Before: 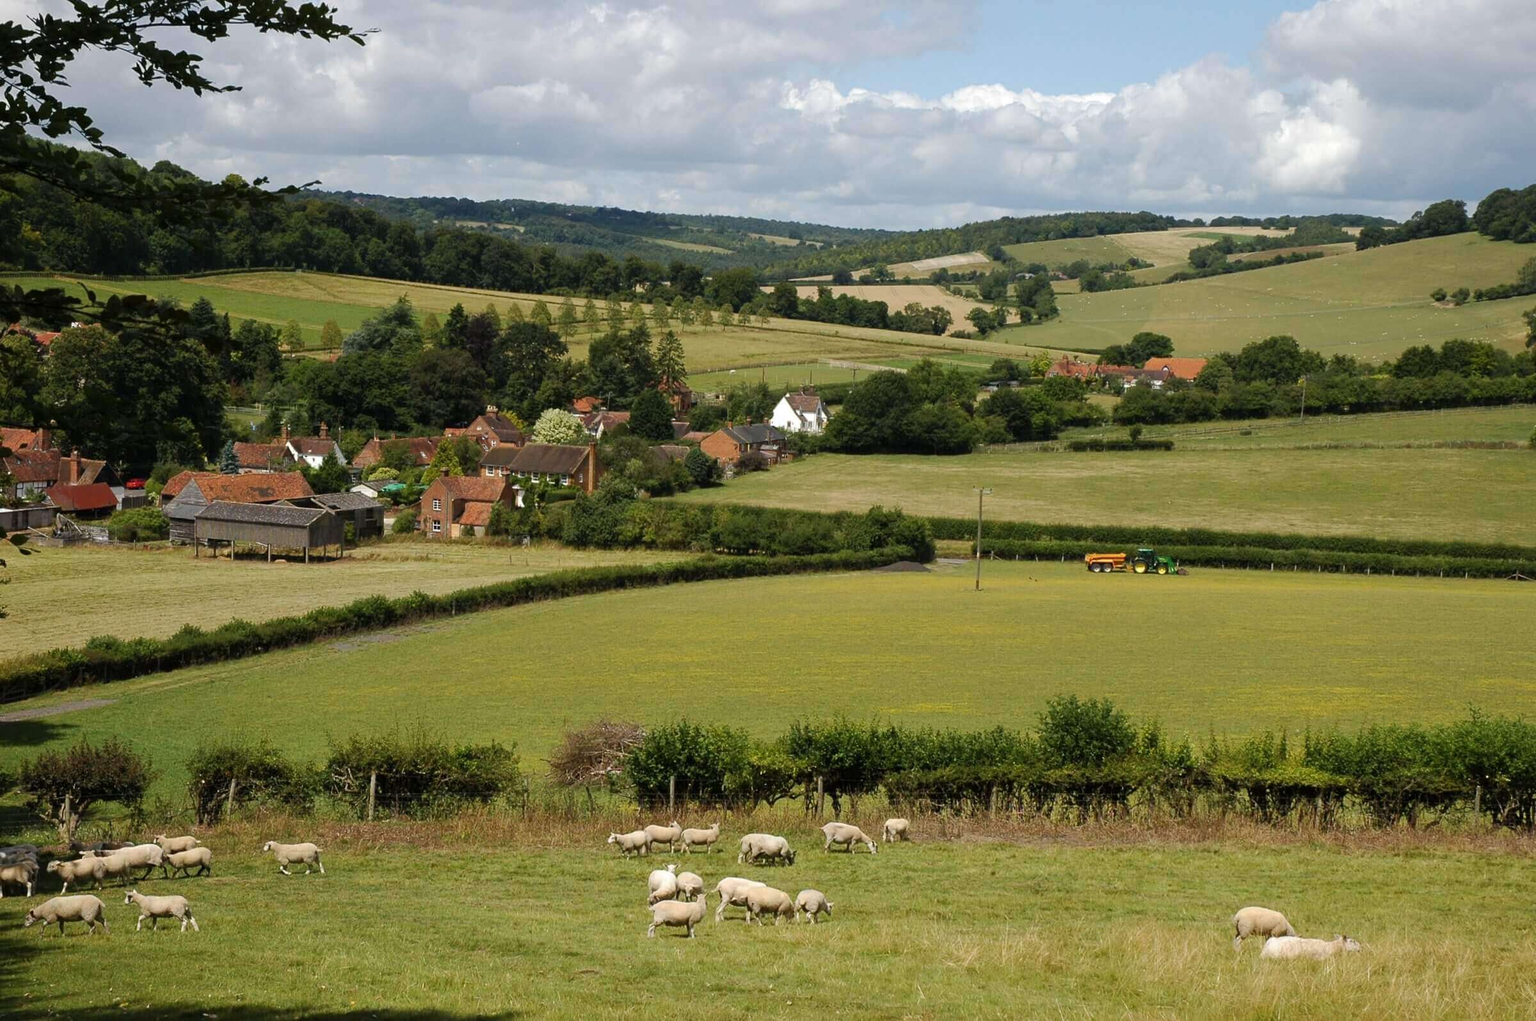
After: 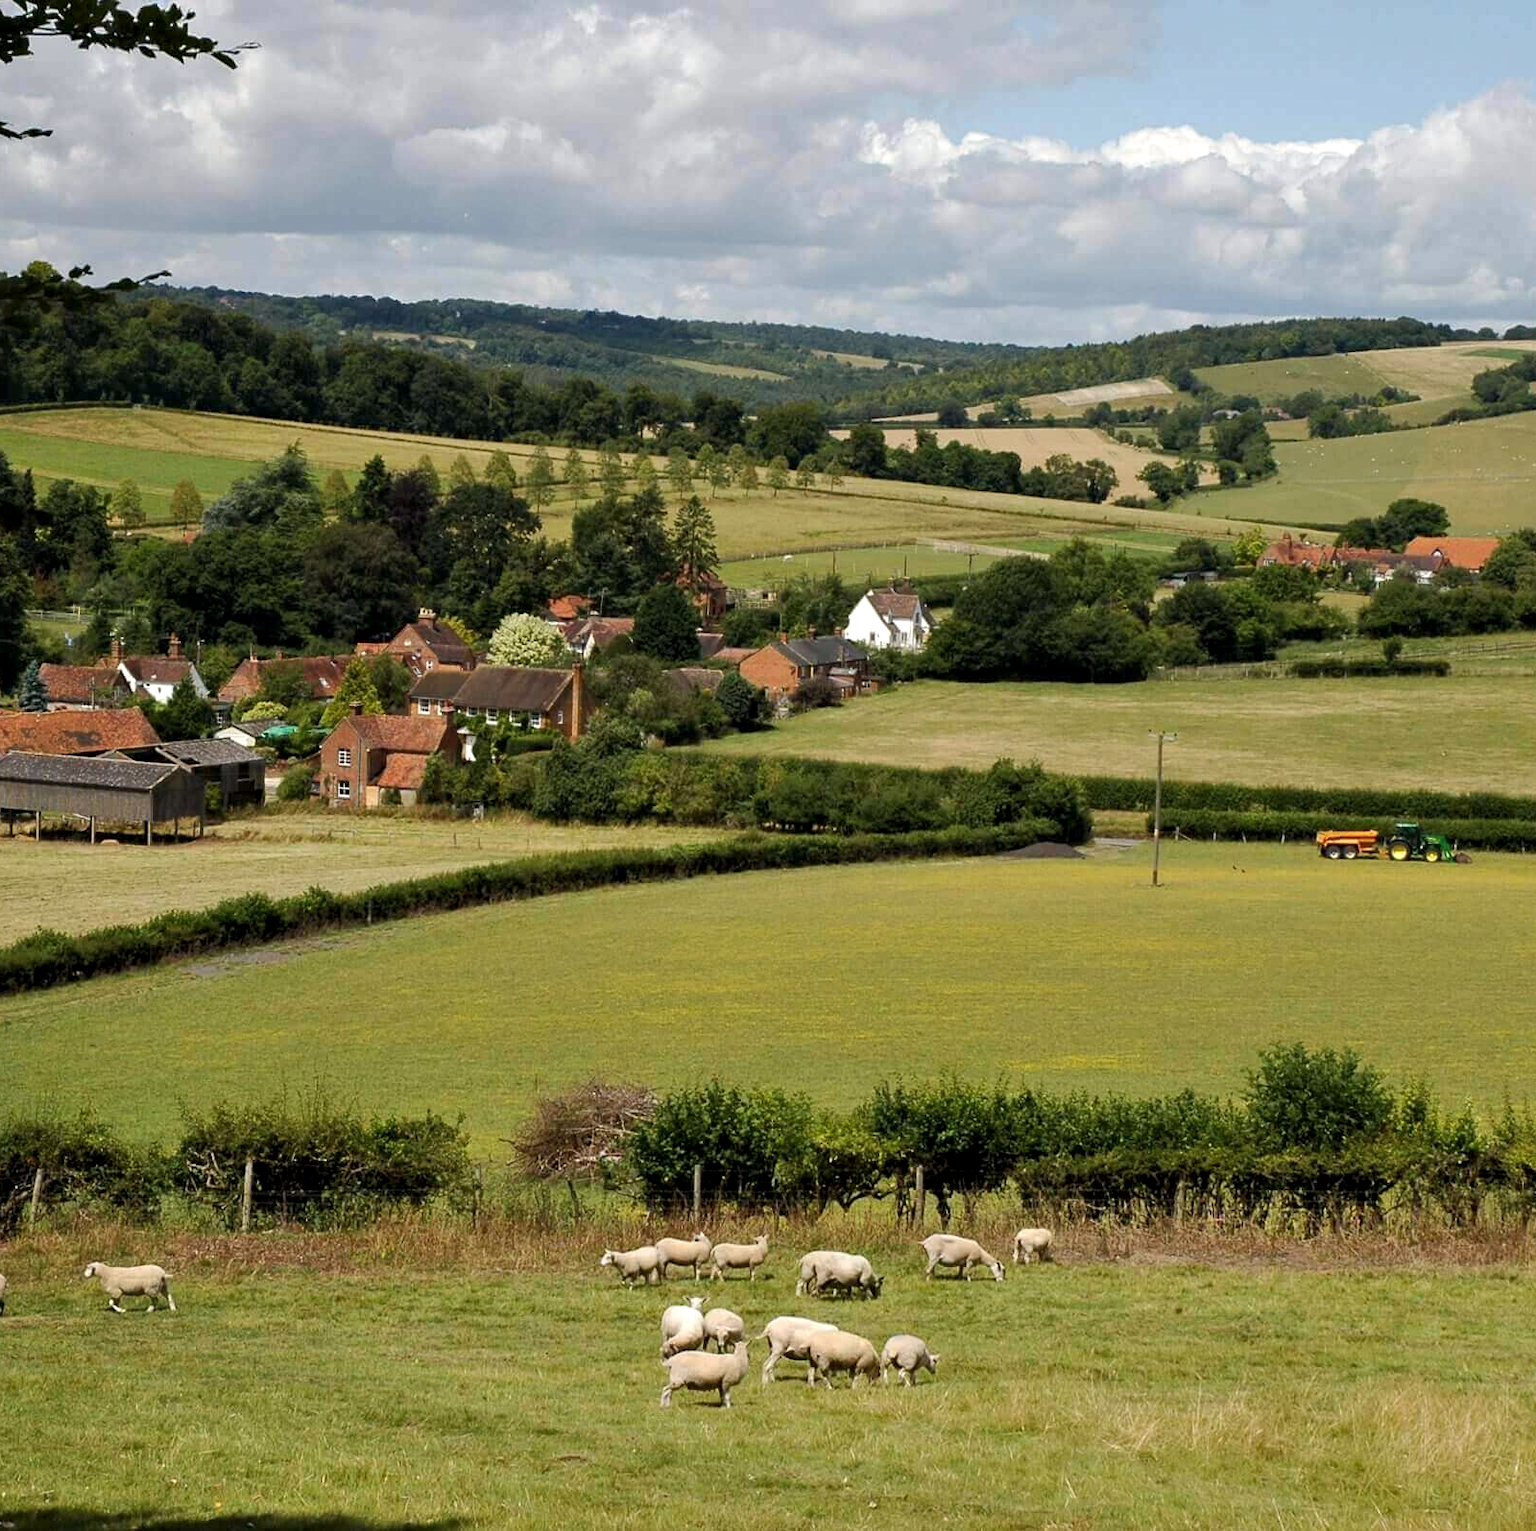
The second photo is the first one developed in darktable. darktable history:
tone equalizer: -8 EV -1.84 EV, -7 EV -1.16 EV, -6 EV -1.62 EV, smoothing diameter 25%, edges refinement/feathering 10, preserve details guided filter
contrast equalizer: octaves 7, y [[0.6 ×6], [0.55 ×6], [0 ×6], [0 ×6], [0 ×6]], mix 0.35
crop and rotate: left 13.537%, right 19.796%
color calibration: x 0.342, y 0.356, temperature 5122 K
